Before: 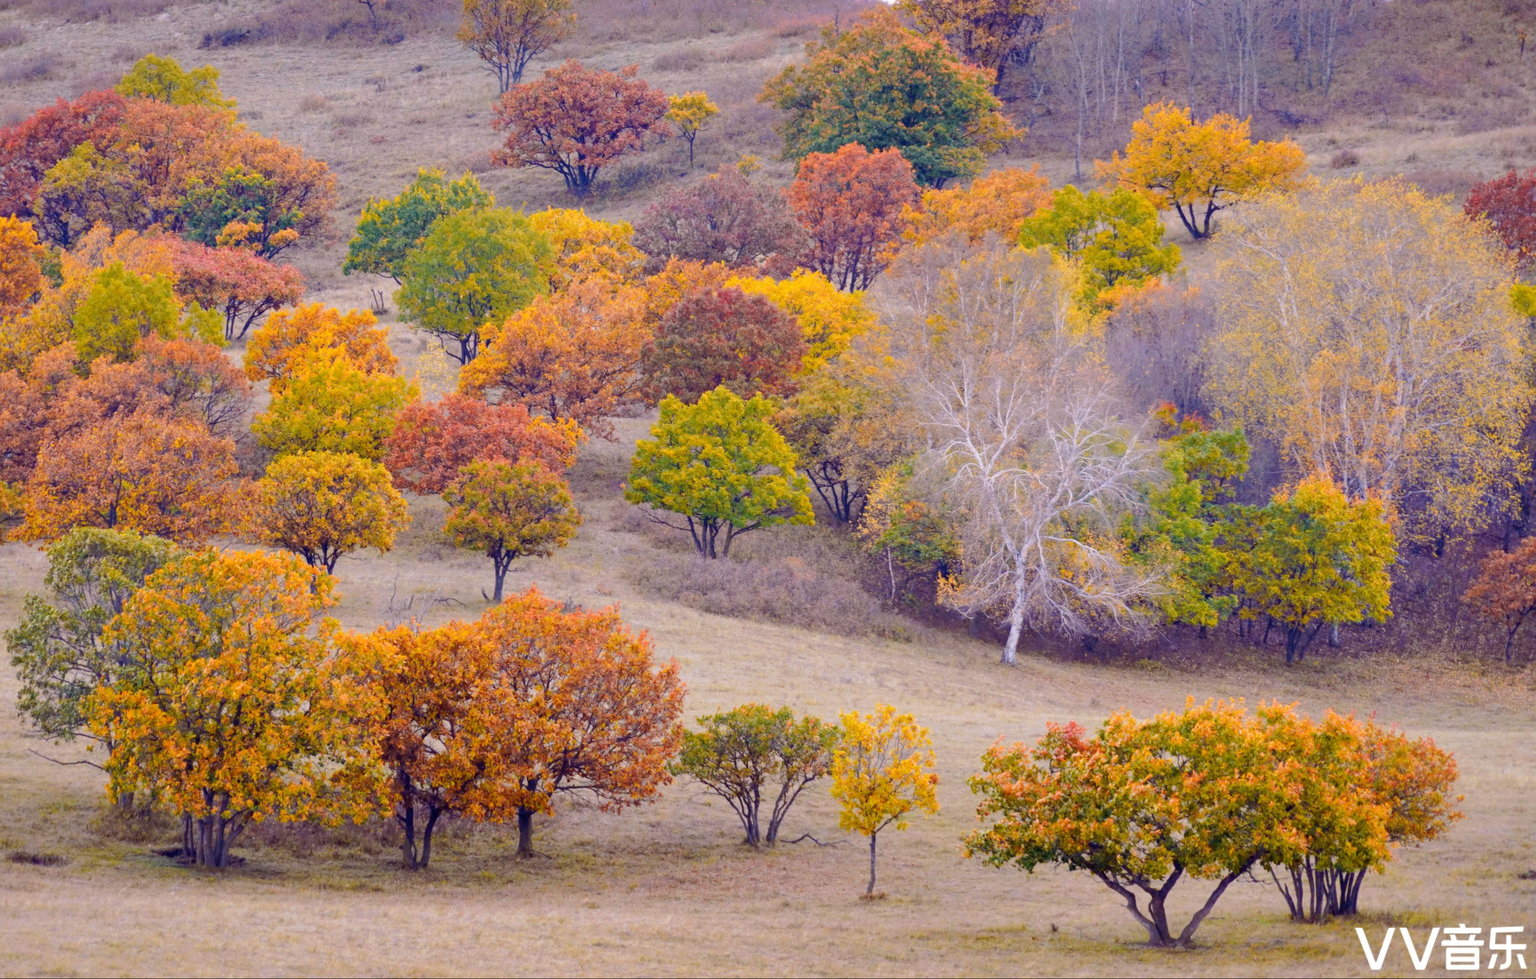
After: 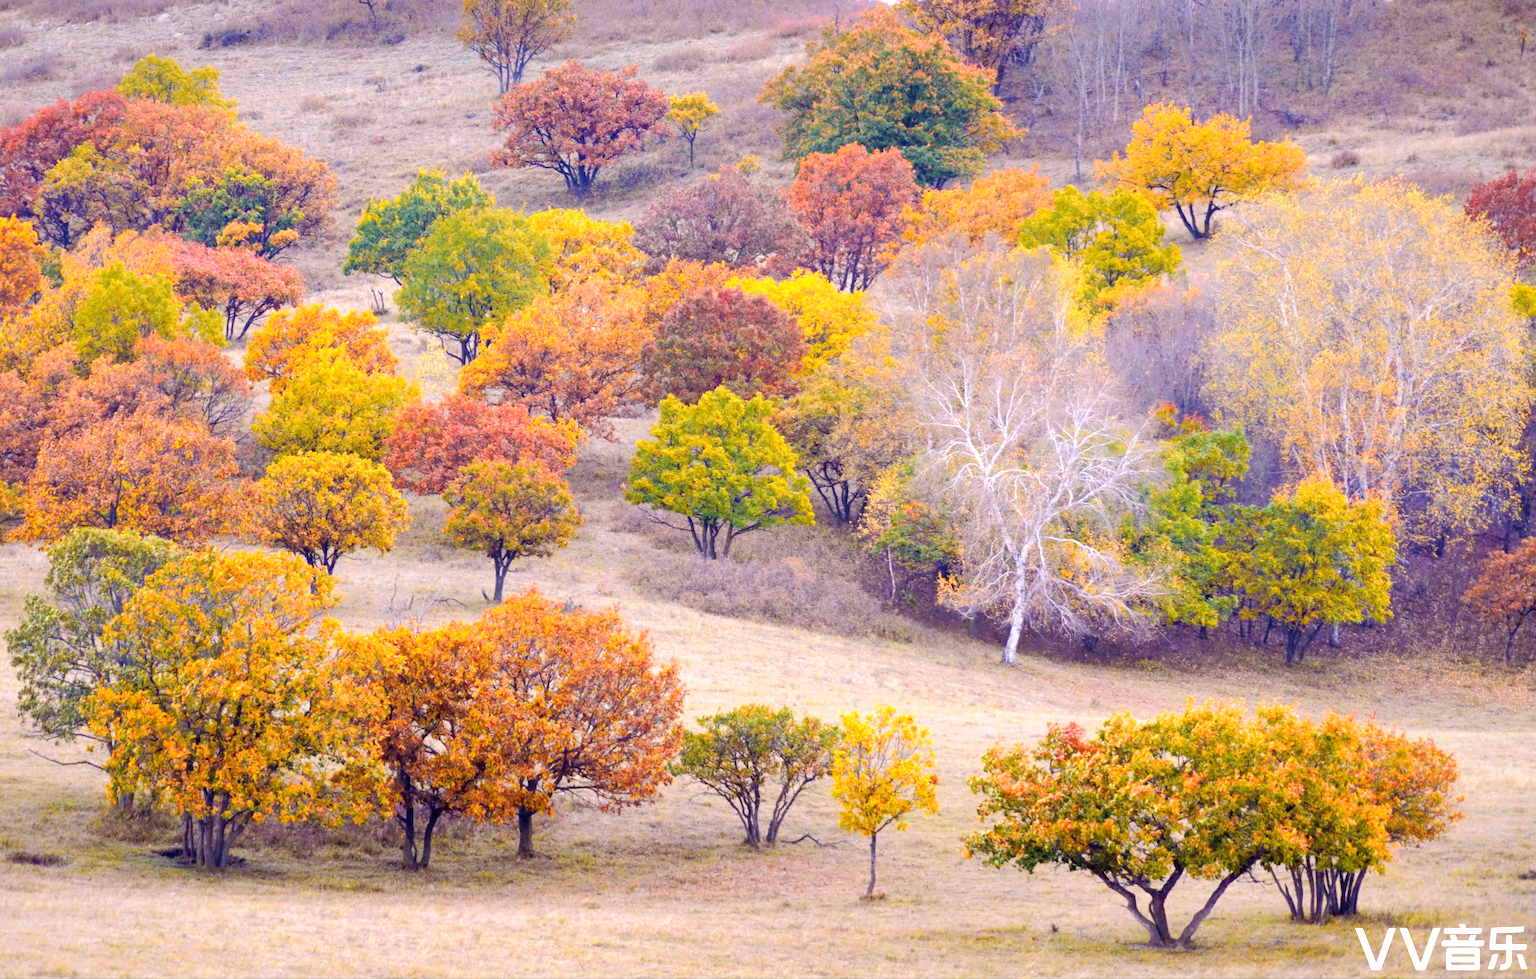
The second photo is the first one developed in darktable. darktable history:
tone equalizer: -8 EV -0.785 EV, -7 EV -0.672 EV, -6 EV -0.634 EV, -5 EV -0.423 EV, -3 EV 0.366 EV, -2 EV 0.6 EV, -1 EV 0.693 EV, +0 EV 0.721 EV
